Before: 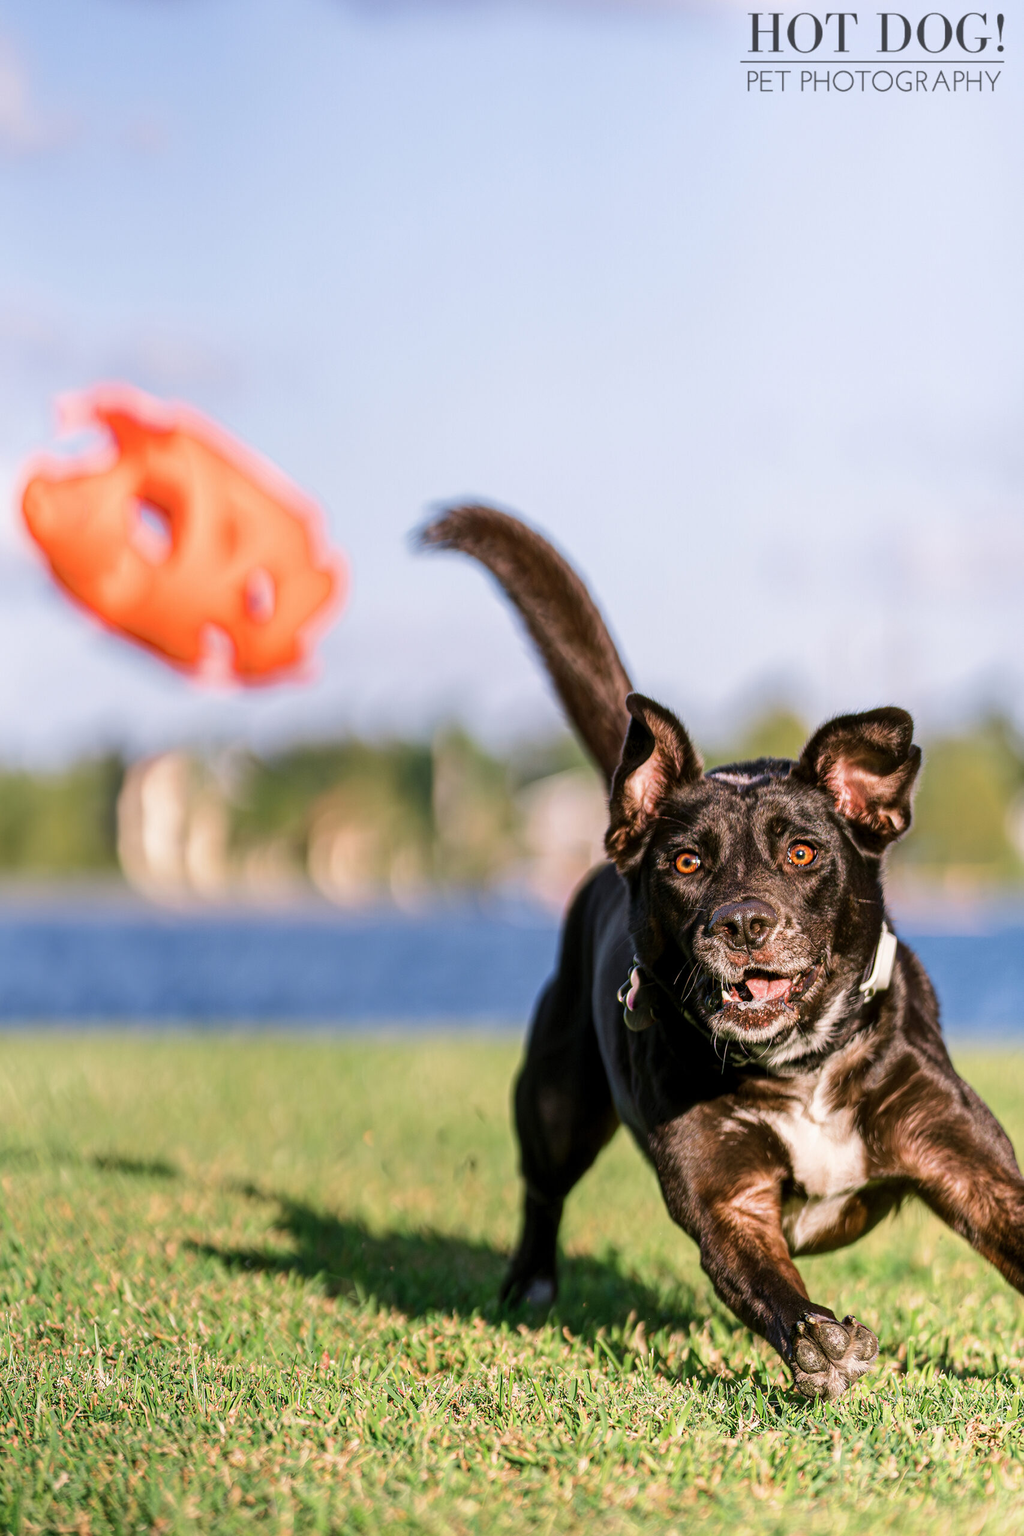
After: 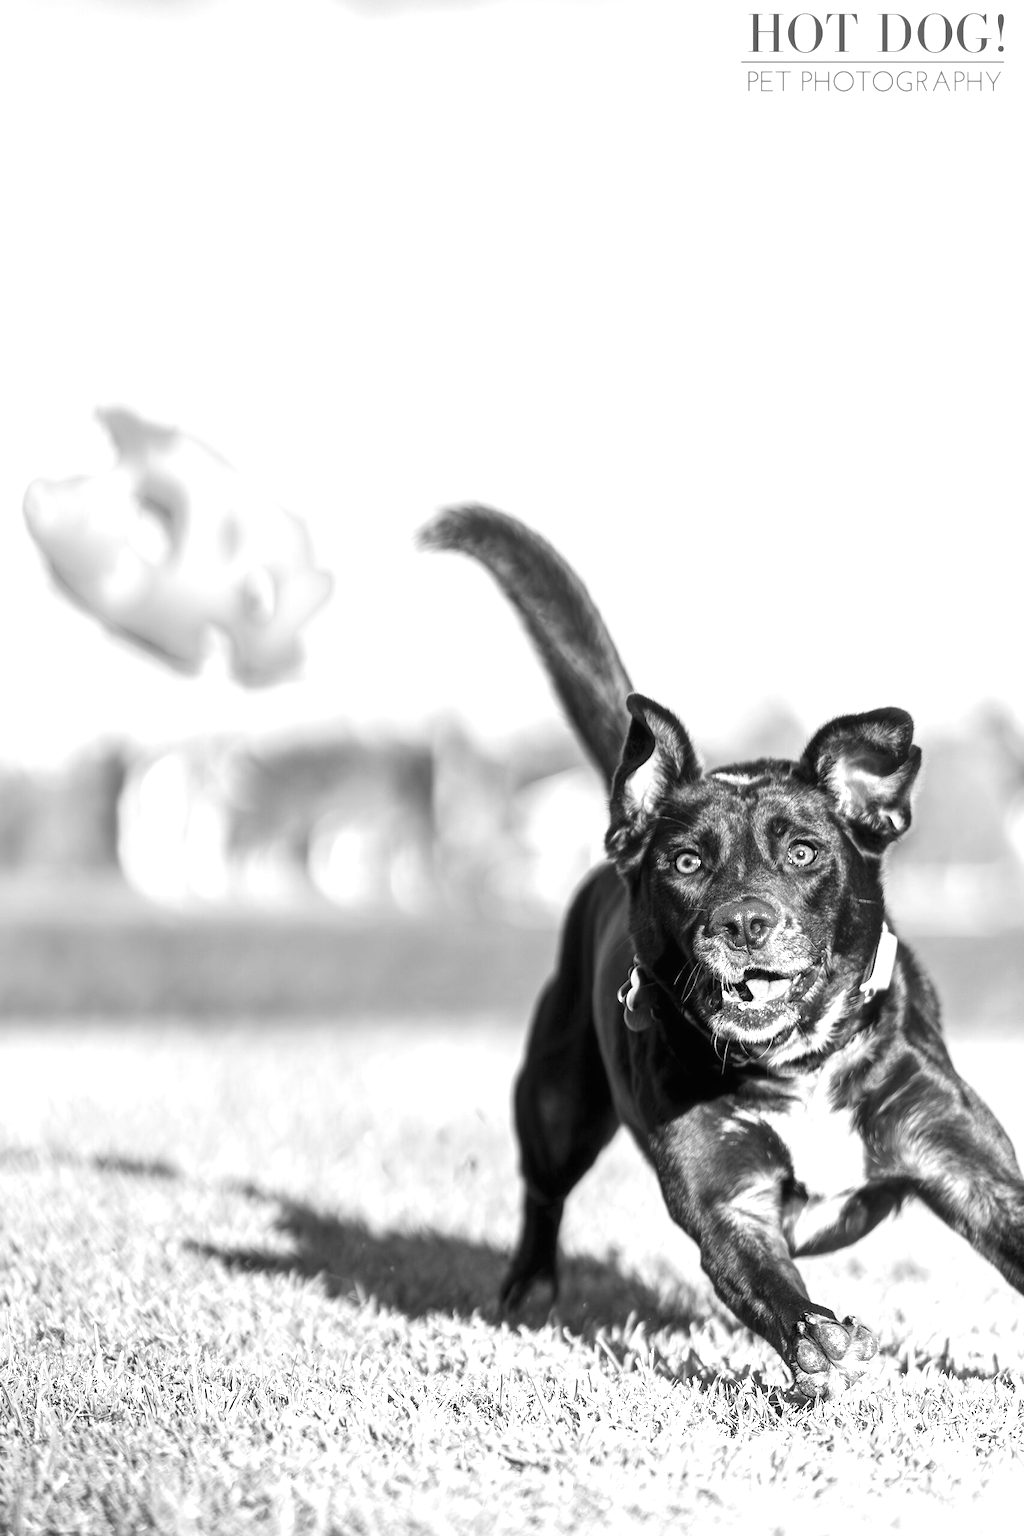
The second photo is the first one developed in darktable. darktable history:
monochrome: a -35.87, b 49.73, size 1.7
tone equalizer: on, module defaults
contrast equalizer: octaves 7, y [[0.502, 0.505, 0.512, 0.529, 0.564, 0.588], [0.5 ×6], [0.502, 0.505, 0.512, 0.529, 0.564, 0.588], [0, 0.001, 0.001, 0.004, 0.008, 0.011], [0, 0.001, 0.001, 0.004, 0.008, 0.011]], mix -1
exposure: black level correction 0, exposure 1.2 EV, compensate exposure bias true, compensate highlight preservation false
